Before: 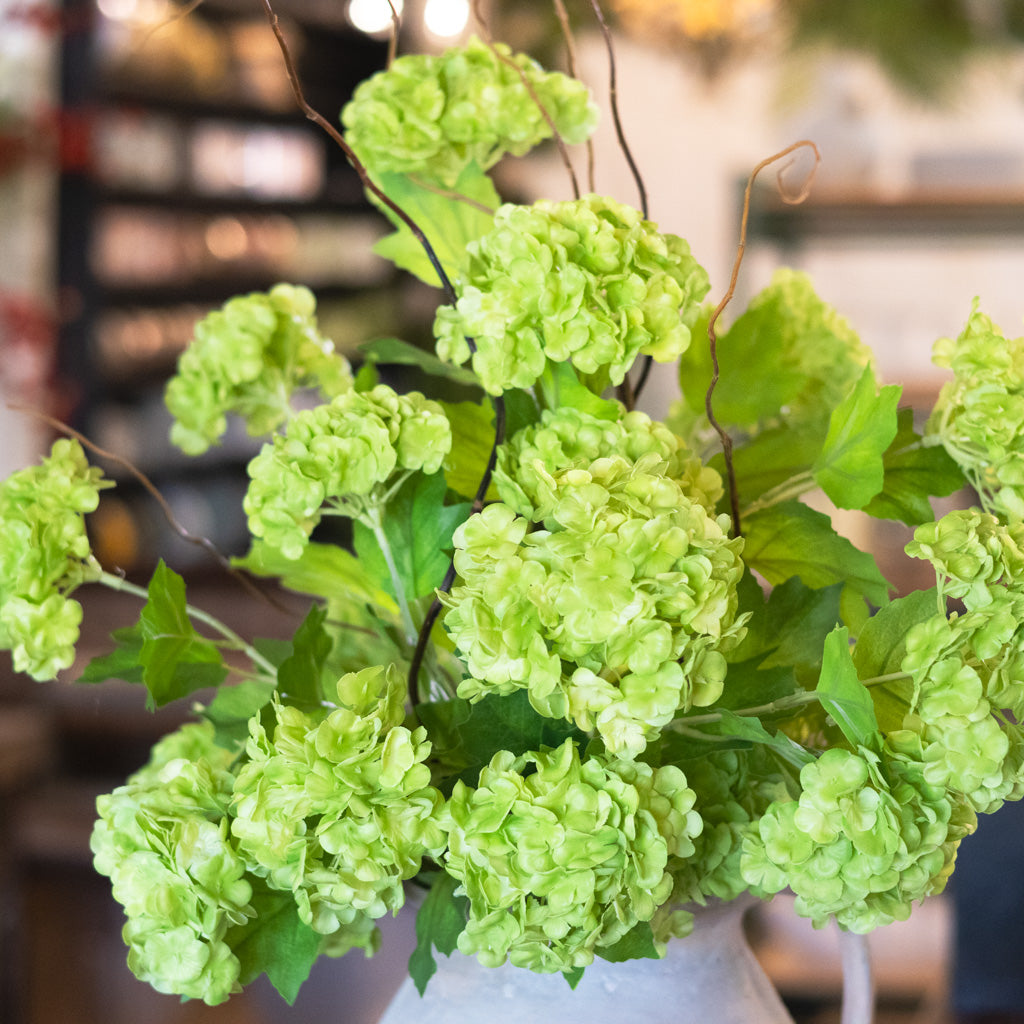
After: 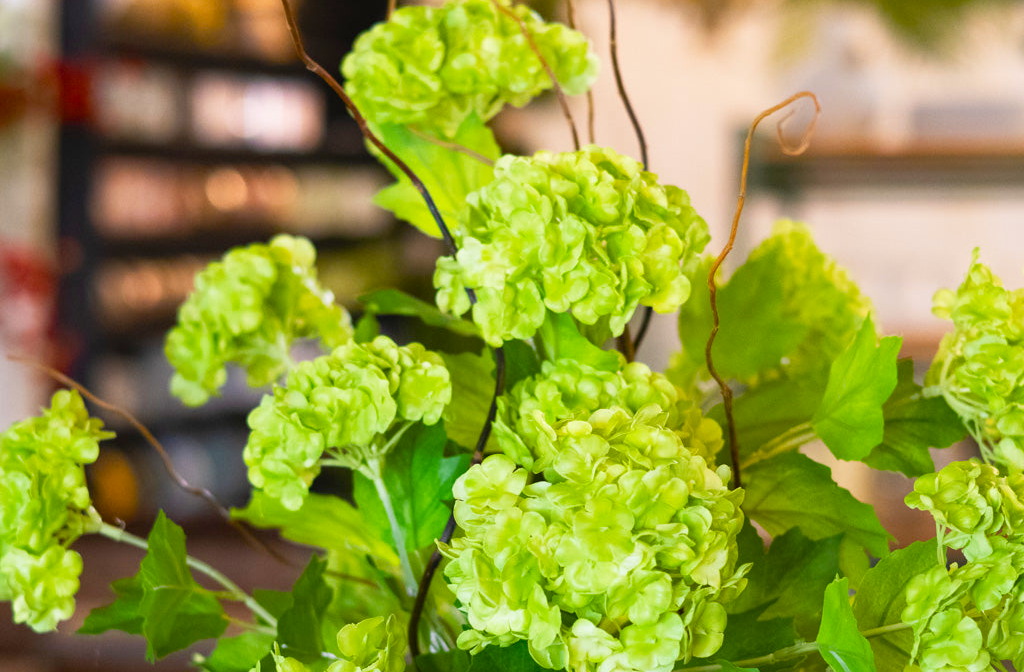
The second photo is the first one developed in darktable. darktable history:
crop and rotate: top 4.848%, bottom 29.503%
color balance rgb: perceptual saturation grading › global saturation 20%, perceptual saturation grading › highlights 2.68%, perceptual saturation grading › shadows 50%
